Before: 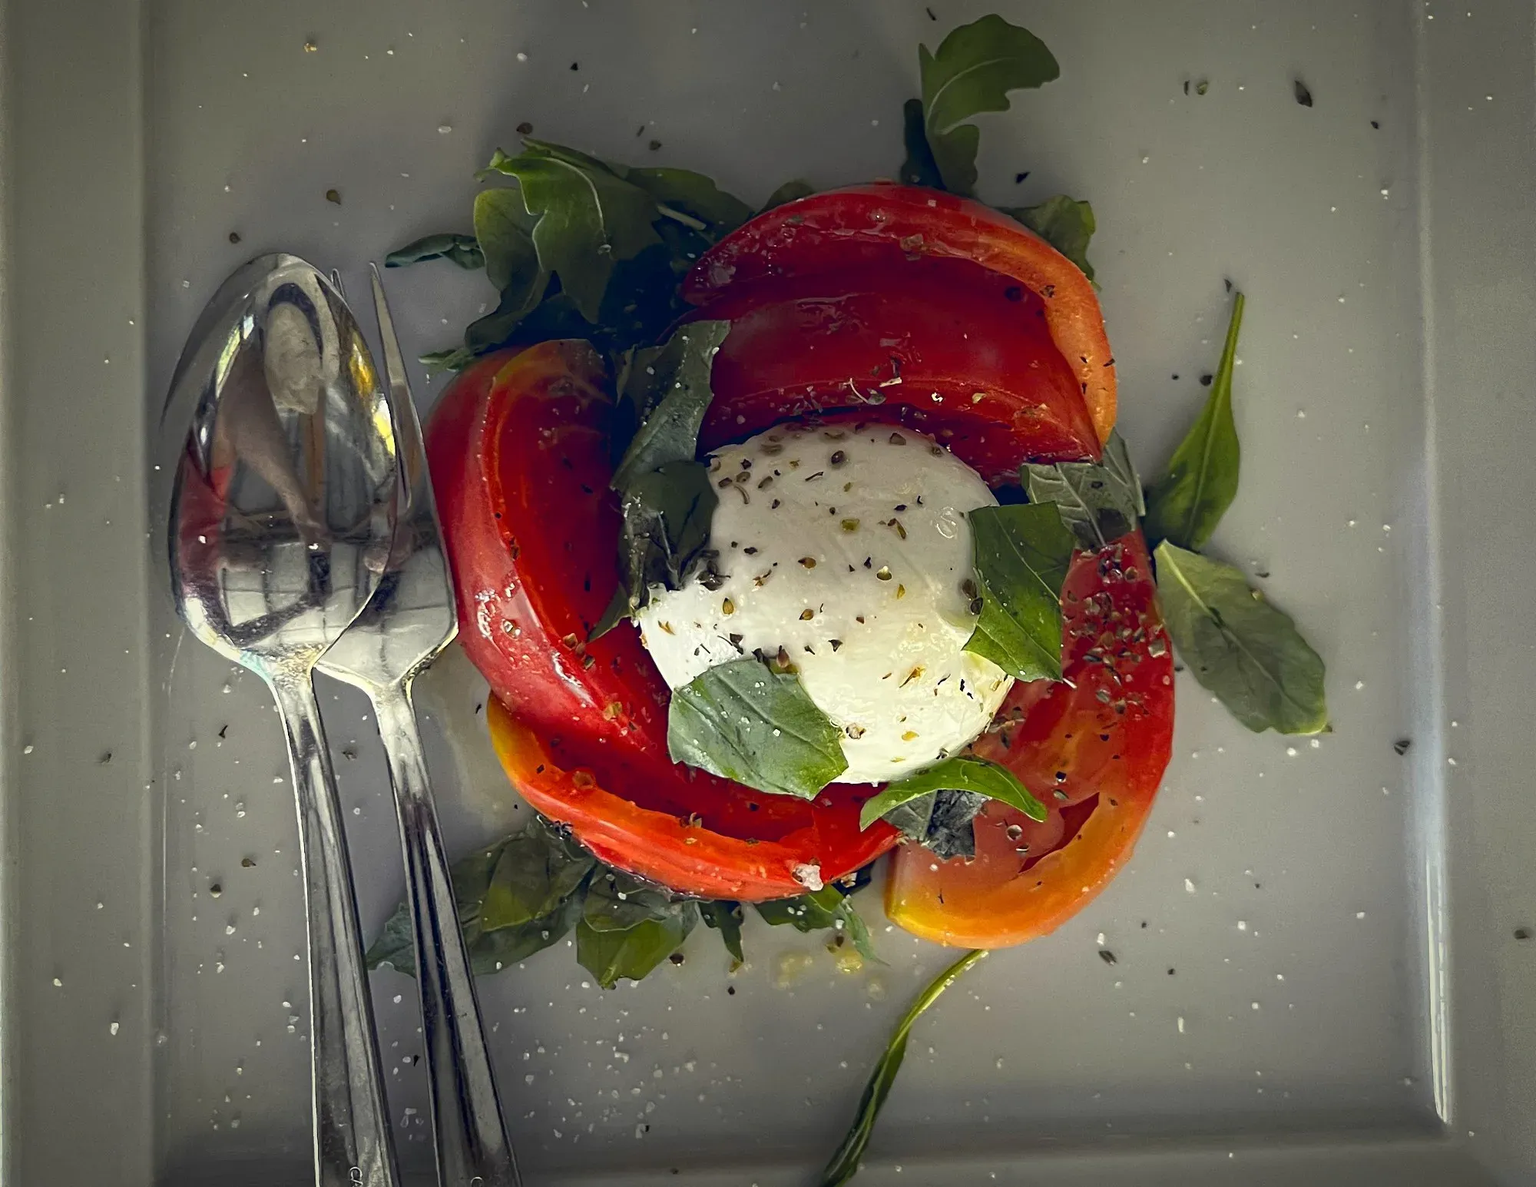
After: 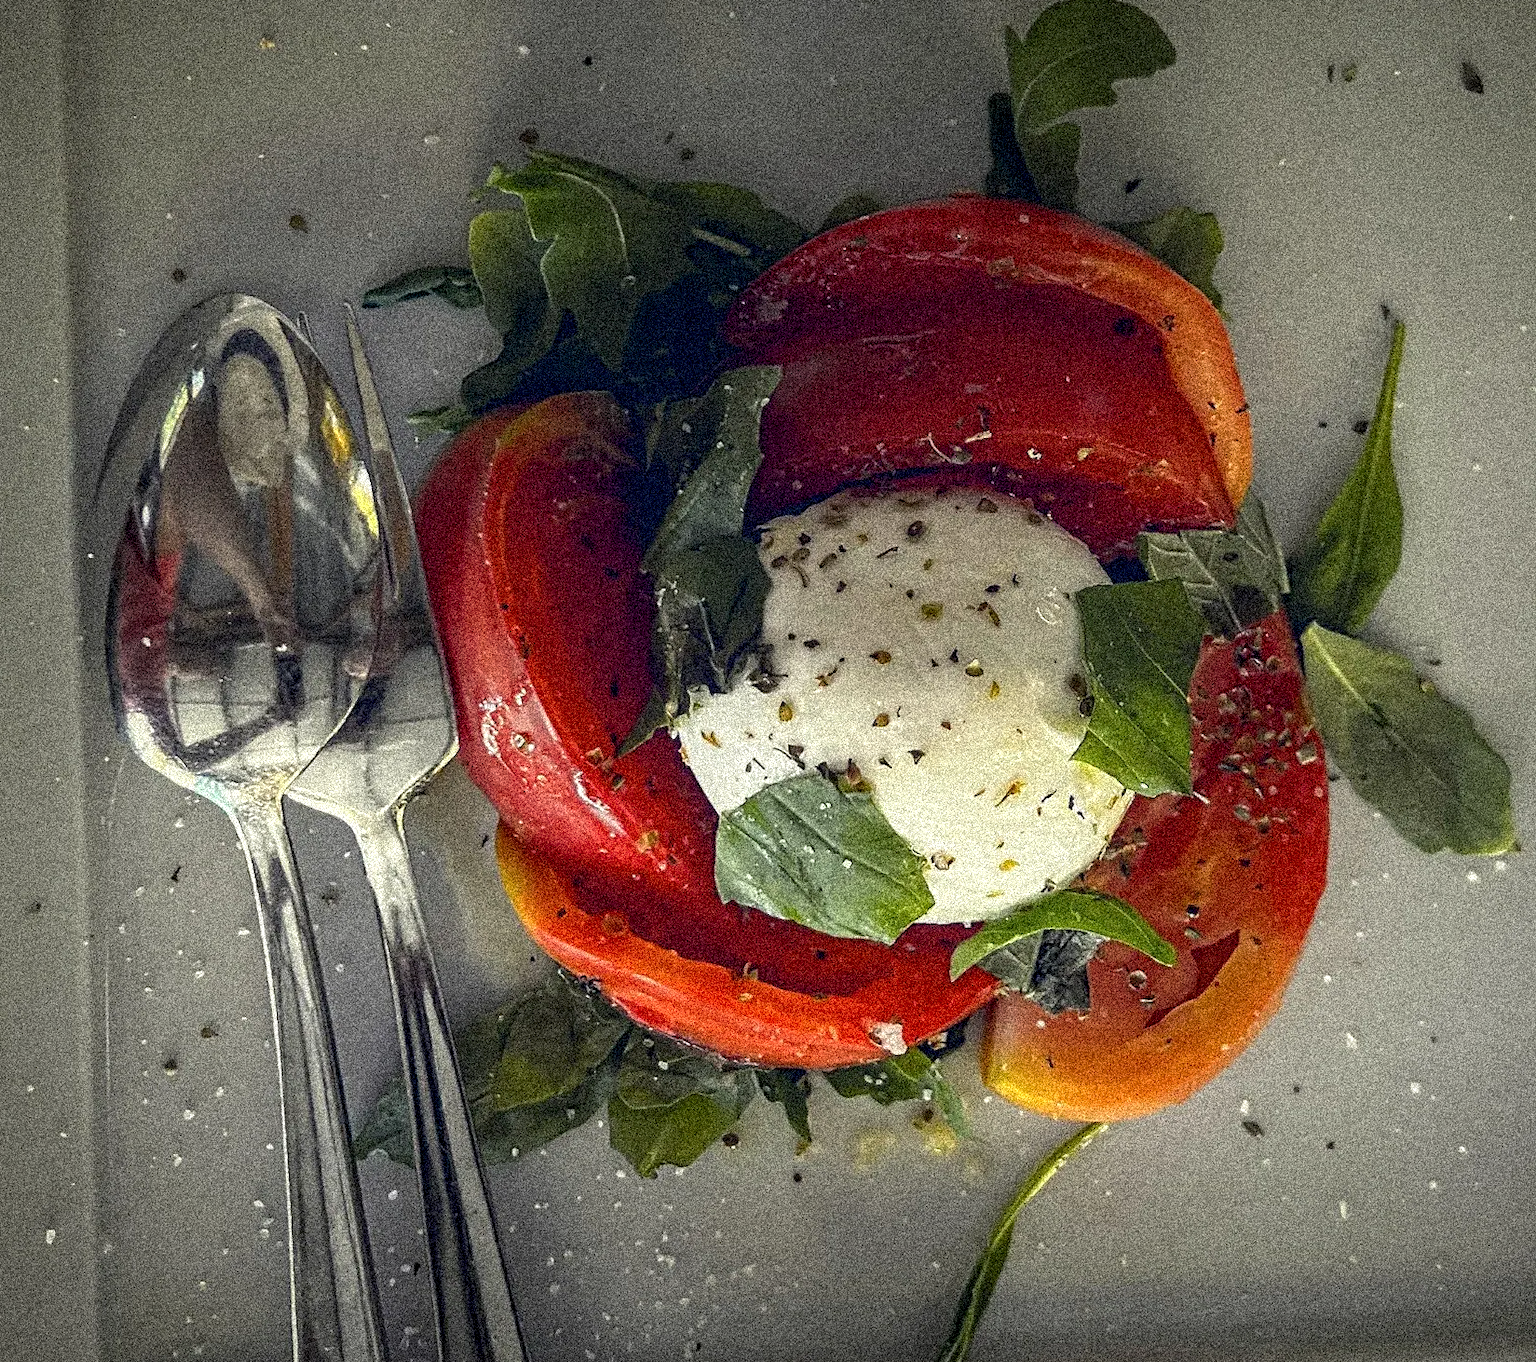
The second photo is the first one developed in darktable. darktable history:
grain: coarseness 3.75 ISO, strength 100%, mid-tones bias 0%
crop and rotate: angle 1°, left 4.281%, top 0.642%, right 11.383%, bottom 2.486%
local contrast: on, module defaults
